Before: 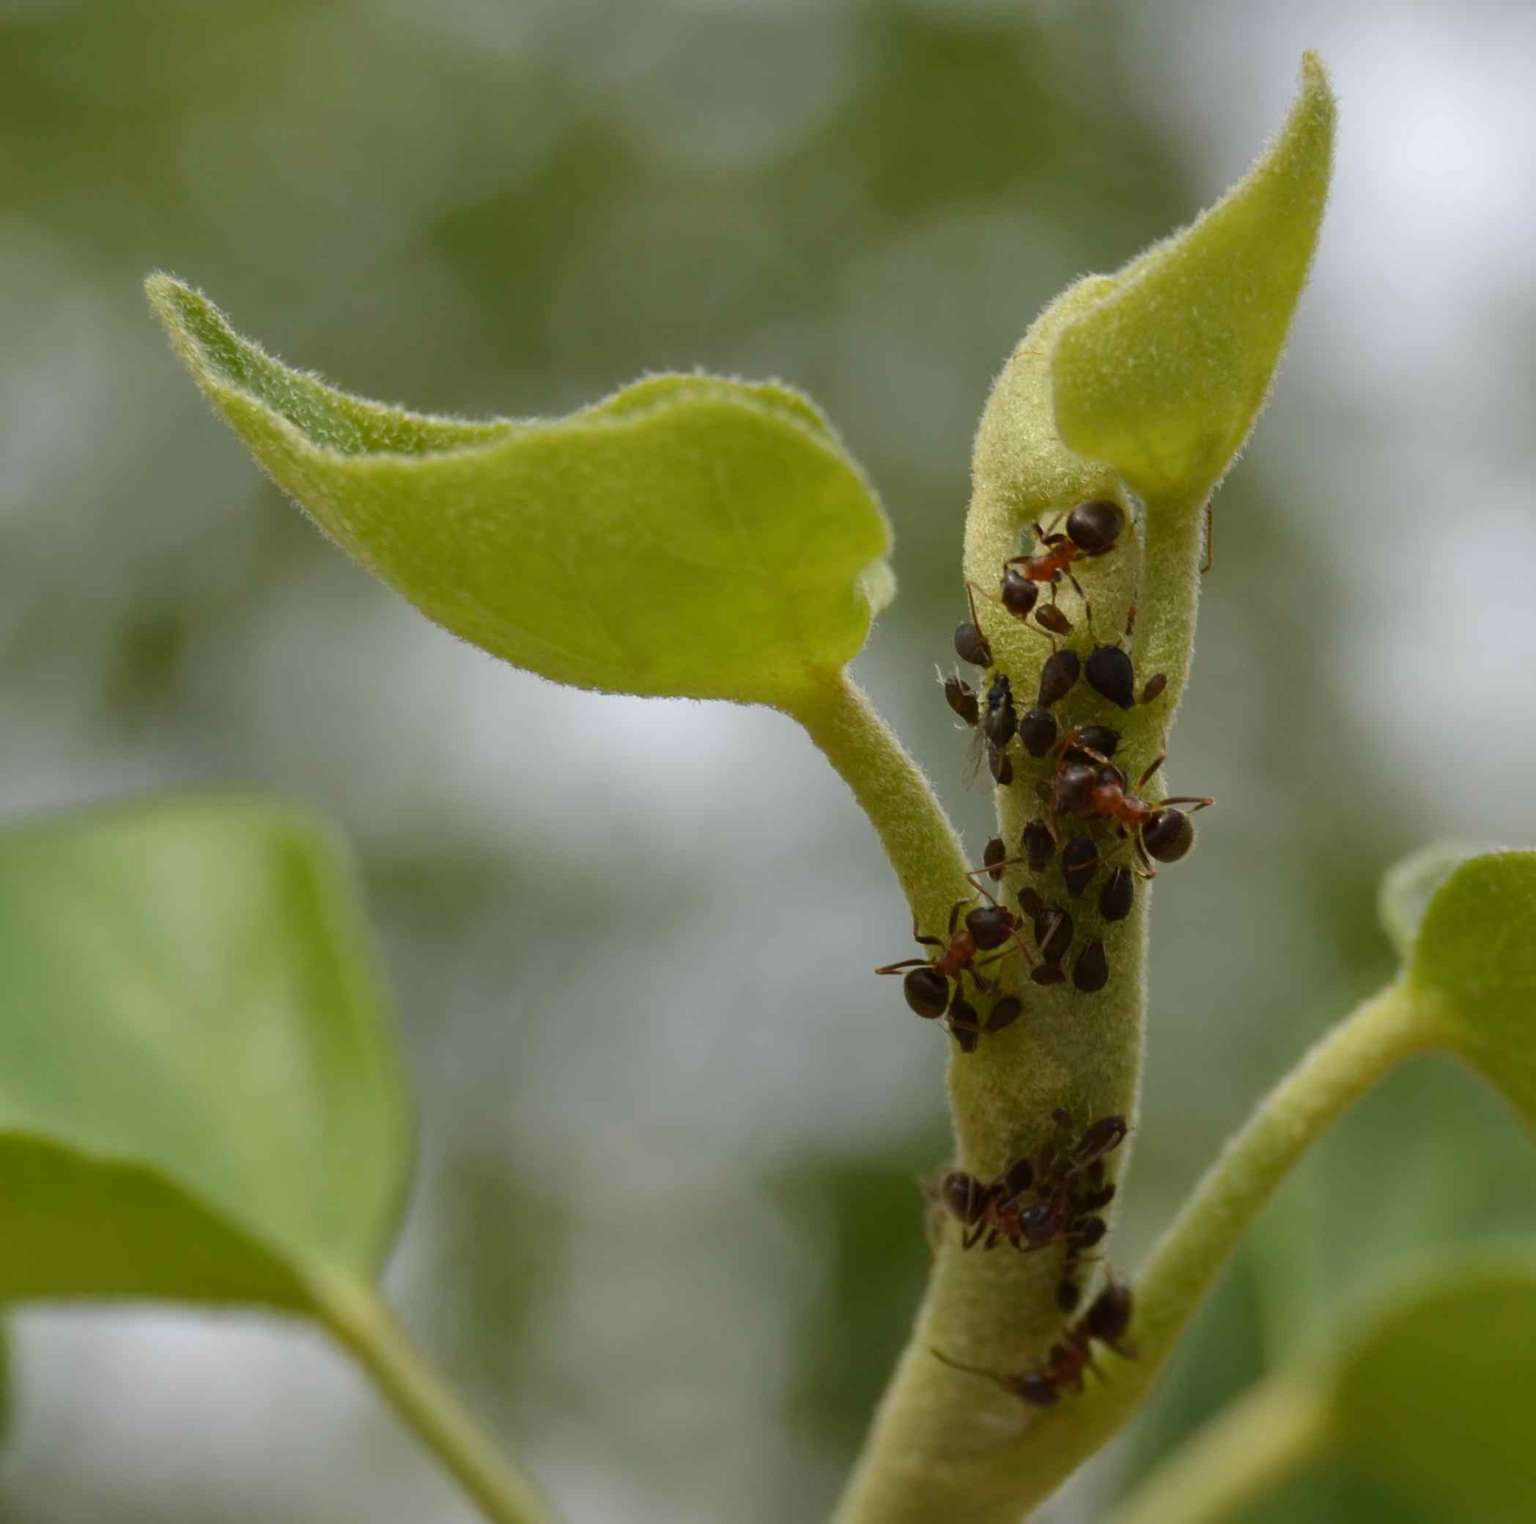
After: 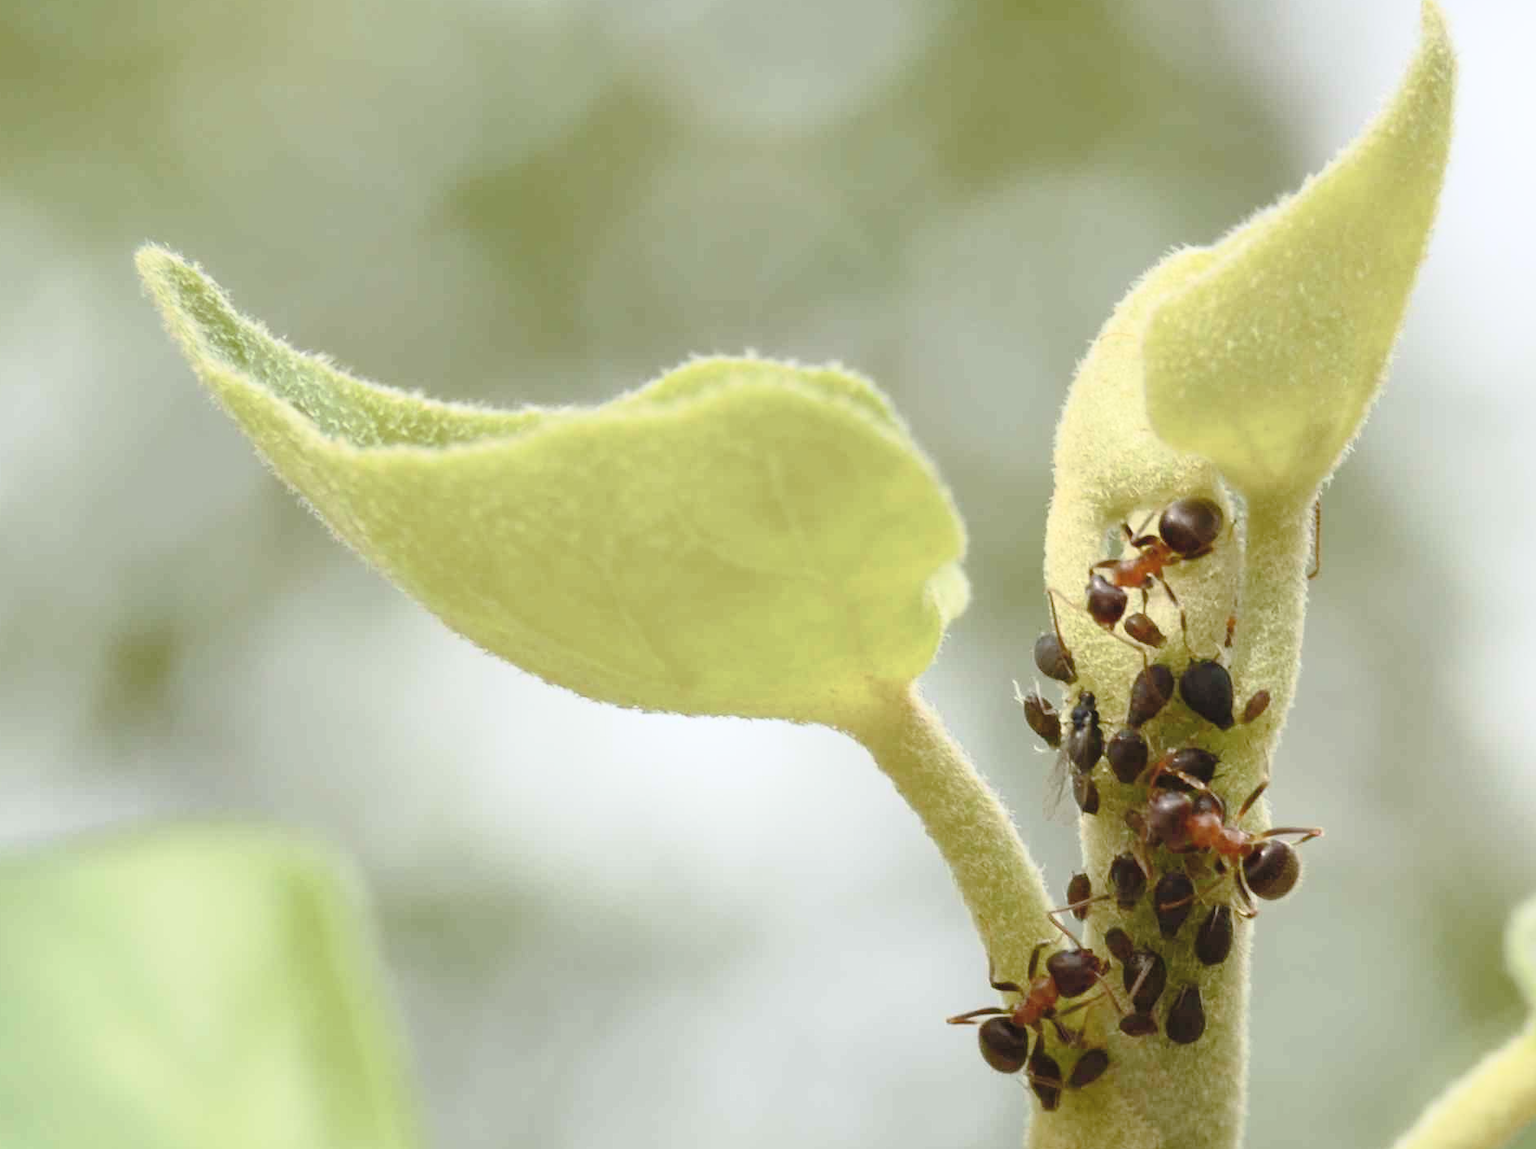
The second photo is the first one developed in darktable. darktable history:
tone curve: curves: ch0 [(0, 0) (0.003, 0.003) (0.011, 0.014) (0.025, 0.027) (0.044, 0.044) (0.069, 0.064) (0.1, 0.108) (0.136, 0.153) (0.177, 0.208) (0.224, 0.275) (0.277, 0.349) (0.335, 0.422) (0.399, 0.492) (0.468, 0.557) (0.543, 0.617) (0.623, 0.682) (0.709, 0.745) (0.801, 0.826) (0.898, 0.916) (1, 1)], preserve colors none
crop: left 1.509%, top 3.452%, right 7.696%, bottom 28.452%
contrast brightness saturation: contrast 0.39, brightness 0.53
